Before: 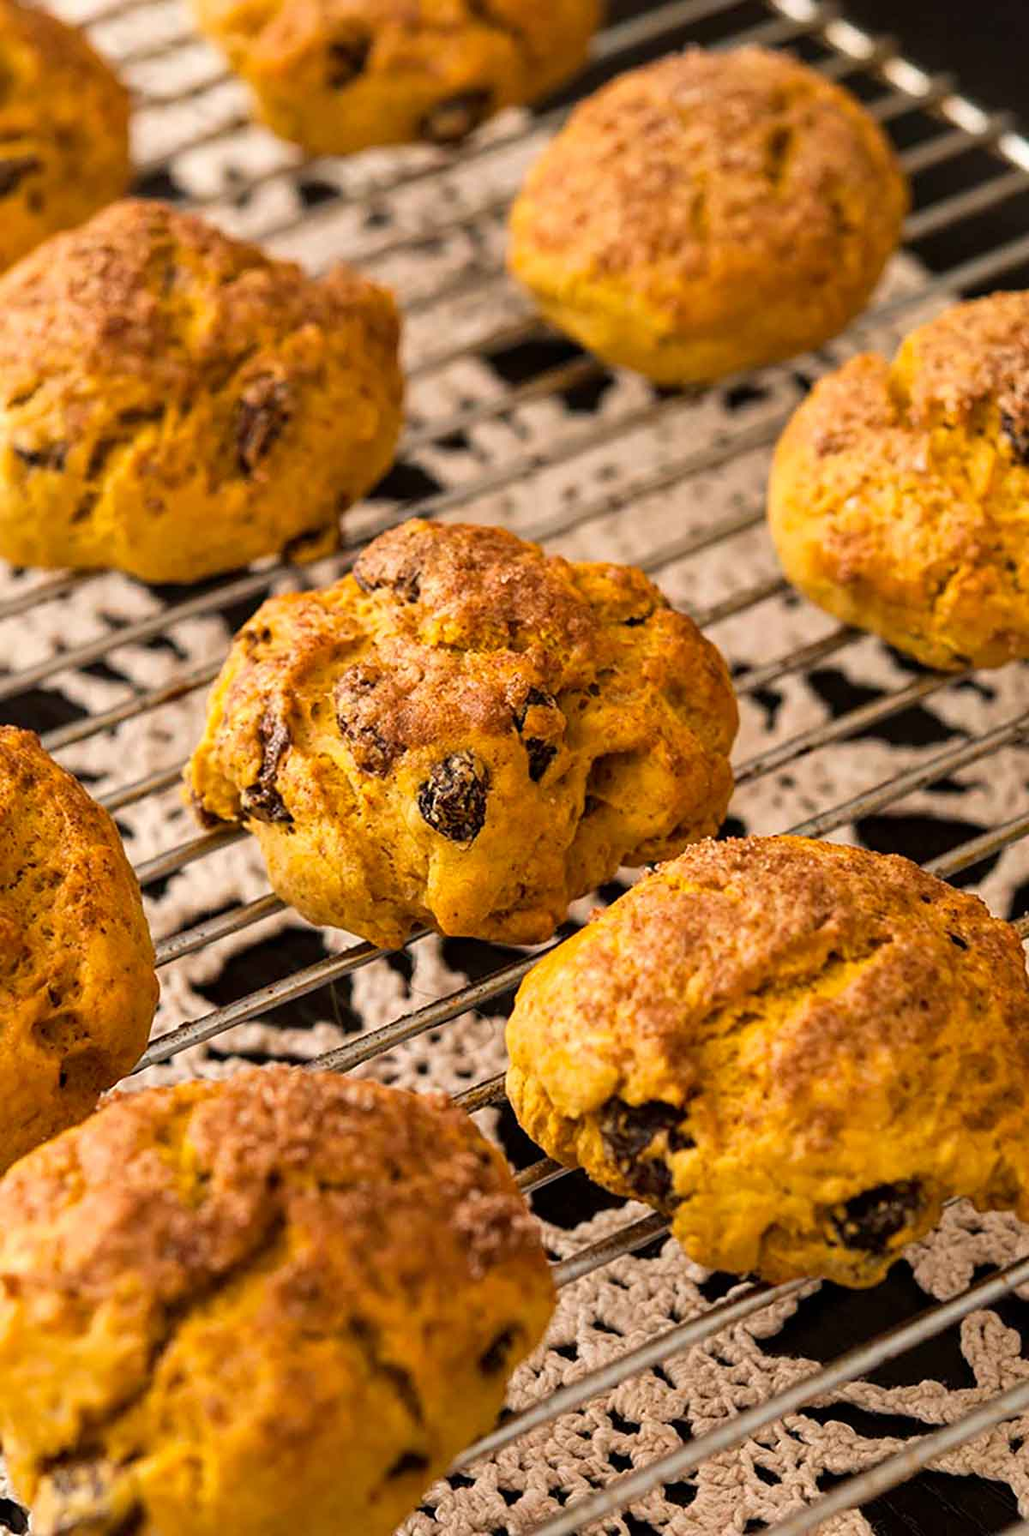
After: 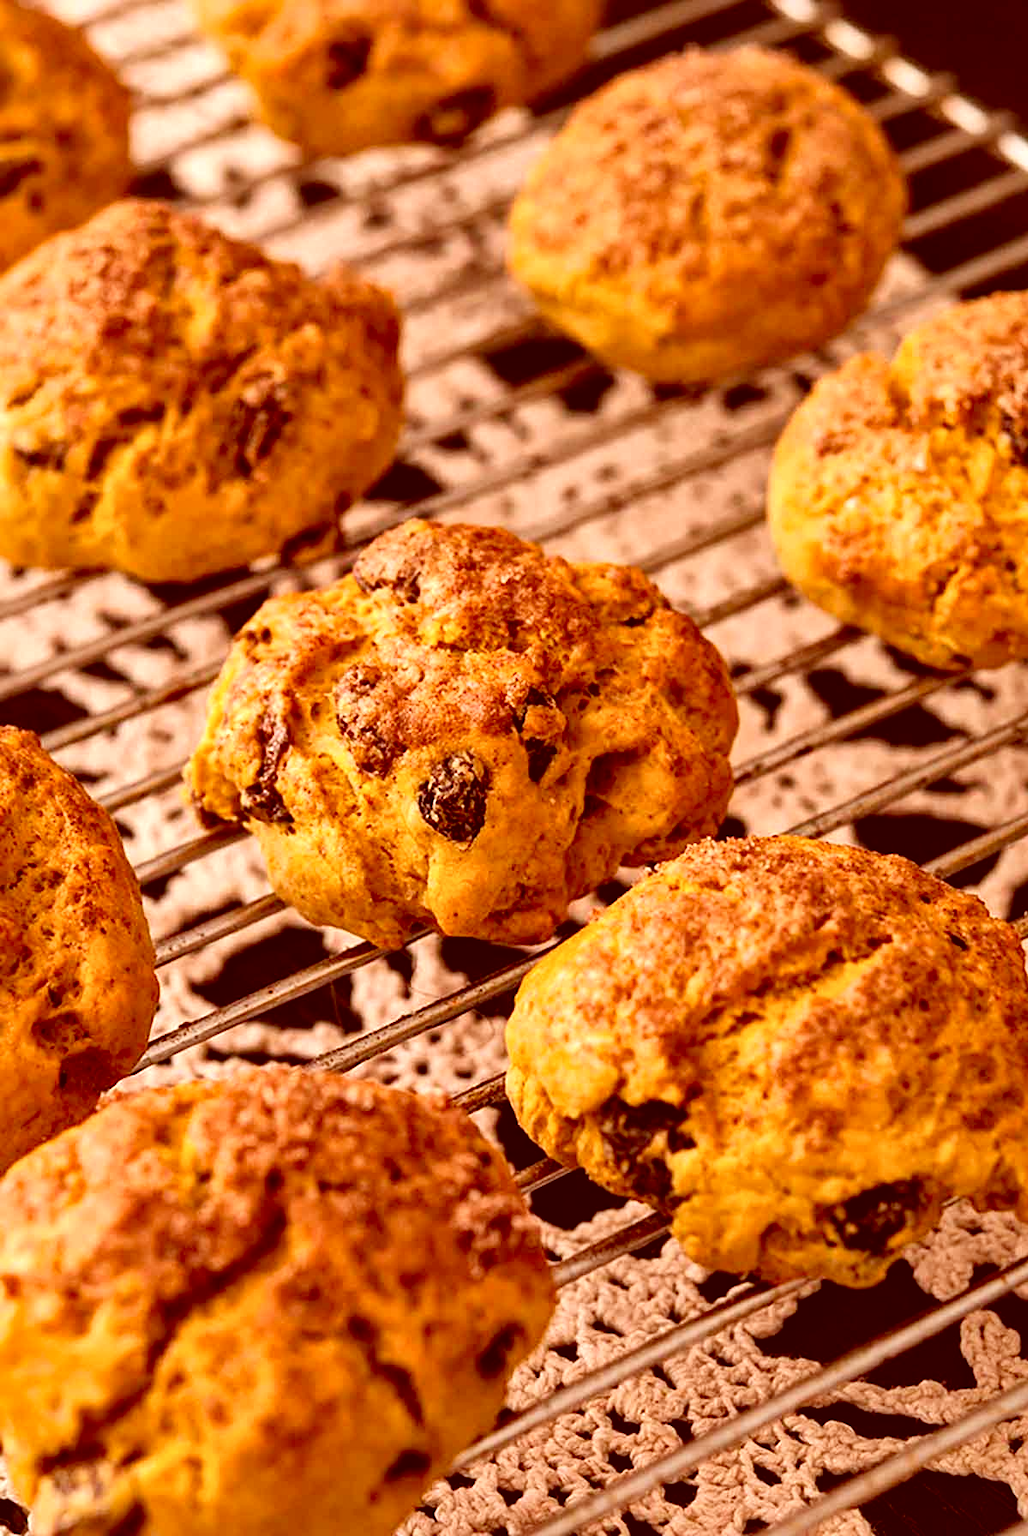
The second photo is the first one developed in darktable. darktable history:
local contrast: mode bilateral grid, contrast 25, coarseness 47, detail 151%, midtone range 0.2
color correction: highlights a* 9.03, highlights b* 8.71, shadows a* 40, shadows b* 40, saturation 0.8
contrast brightness saturation: contrast 0.03, brightness 0.06, saturation 0.13
